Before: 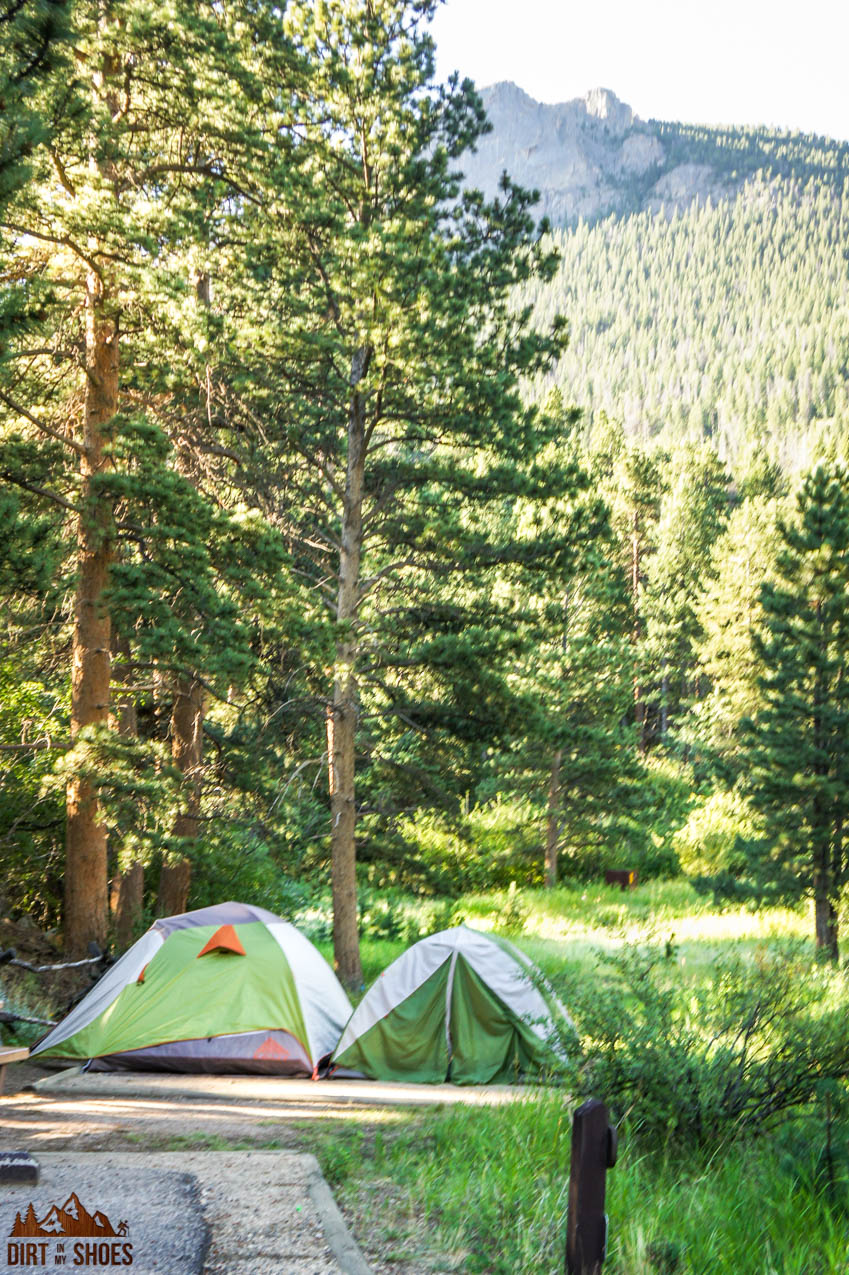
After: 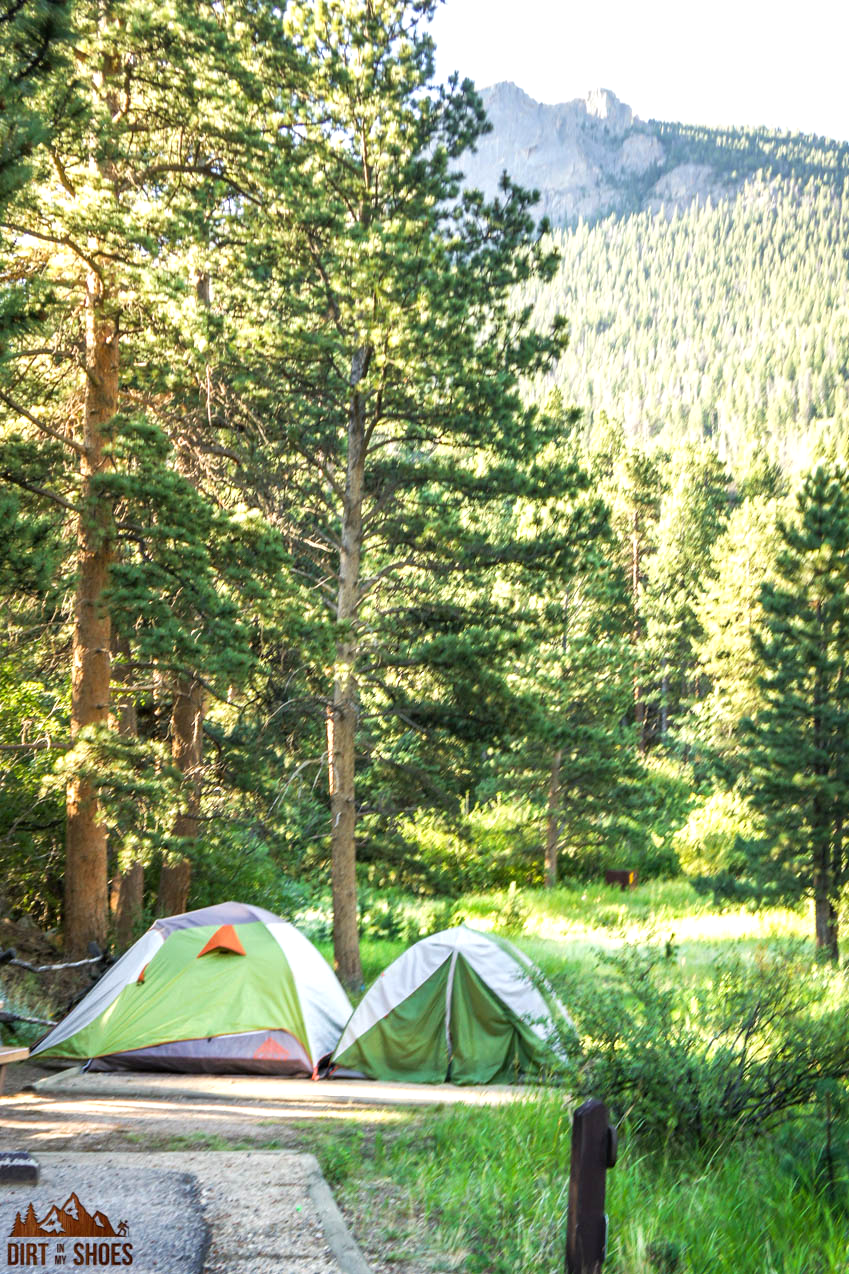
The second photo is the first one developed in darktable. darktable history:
exposure: exposure 0.258 EV, compensate highlight preservation false
crop: bottom 0.071%
